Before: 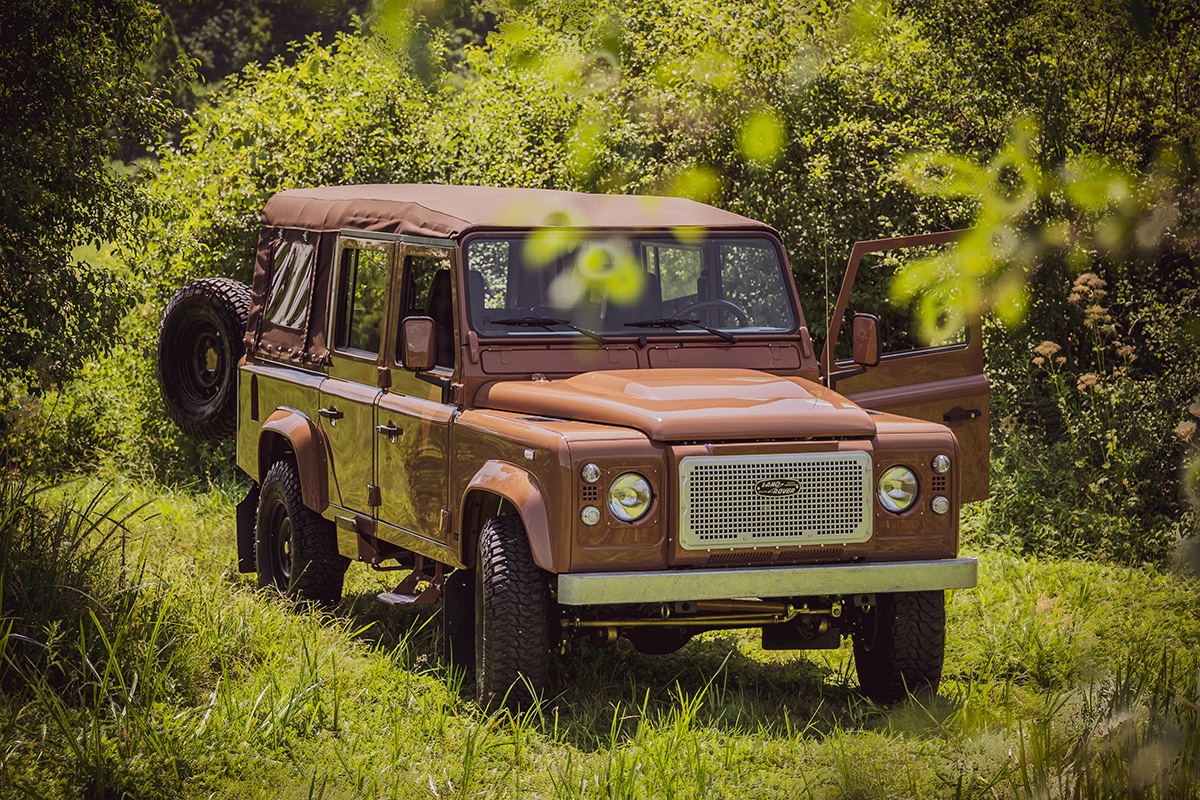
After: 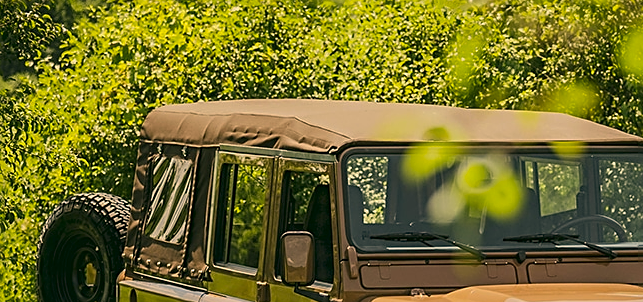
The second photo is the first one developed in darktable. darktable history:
sharpen: on, module defaults
crop: left 10.121%, top 10.631%, right 36.218%, bottom 51.526%
color correction: highlights a* 5.3, highlights b* 24.26, shadows a* -15.58, shadows b* 4.02
